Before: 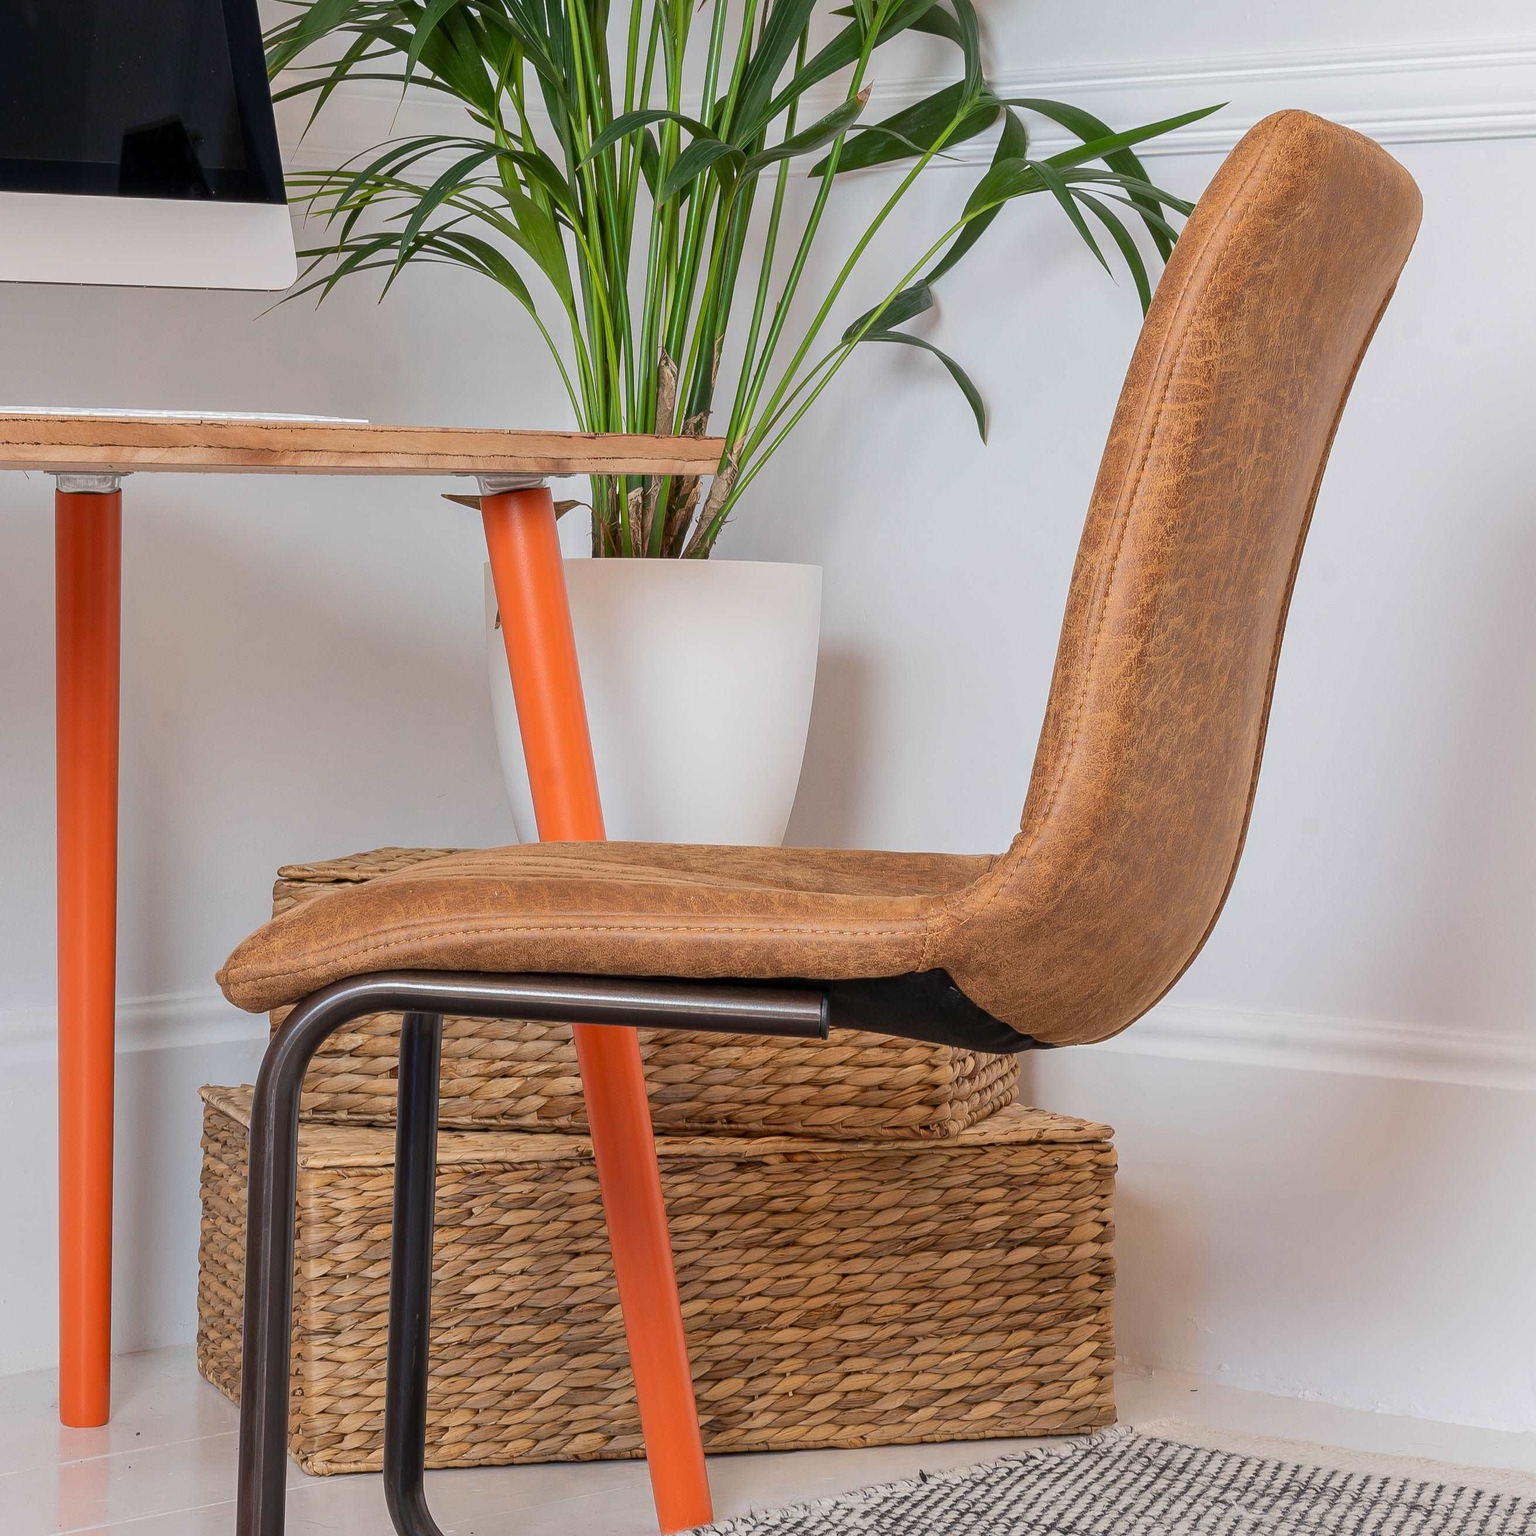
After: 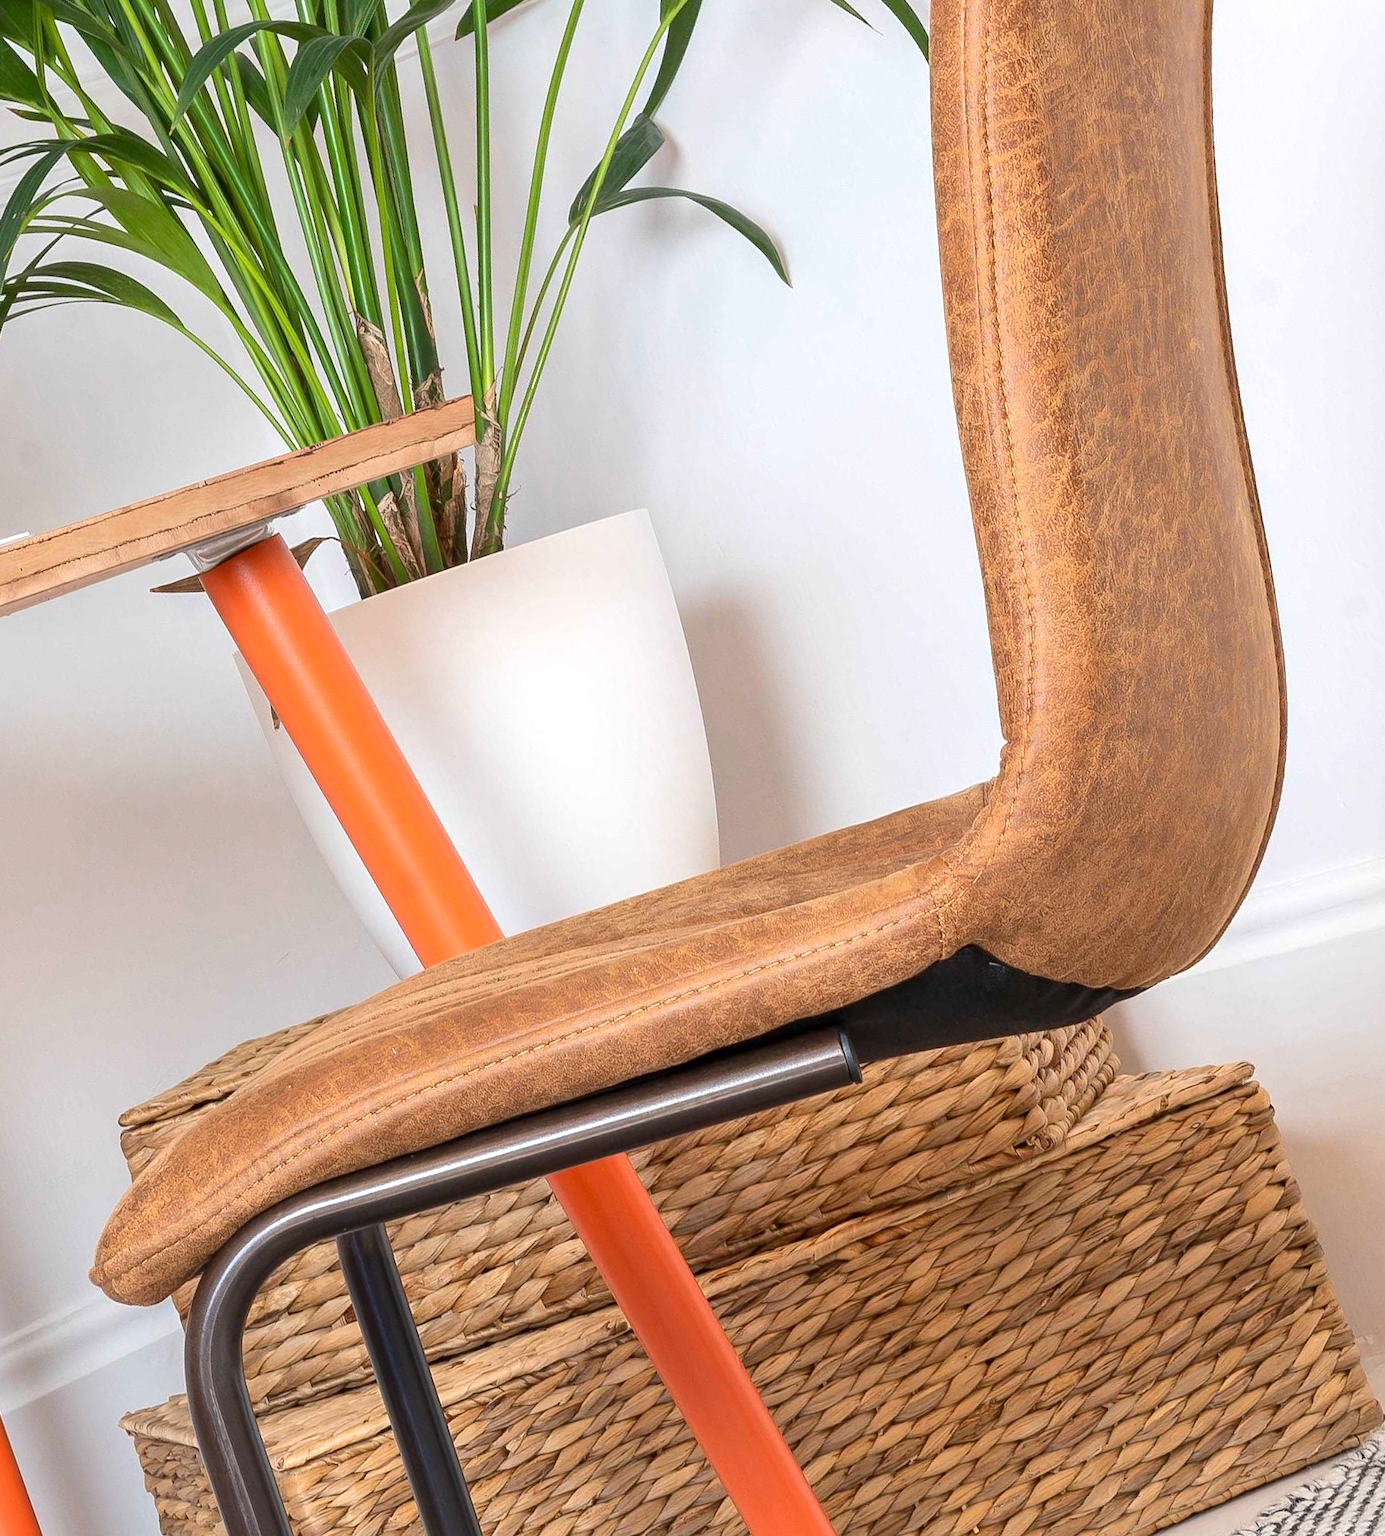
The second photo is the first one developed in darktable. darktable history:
exposure: exposure 0.551 EV, compensate highlight preservation false
crop and rotate: angle 20.07°, left 6.928%, right 3.871%, bottom 1.125%
